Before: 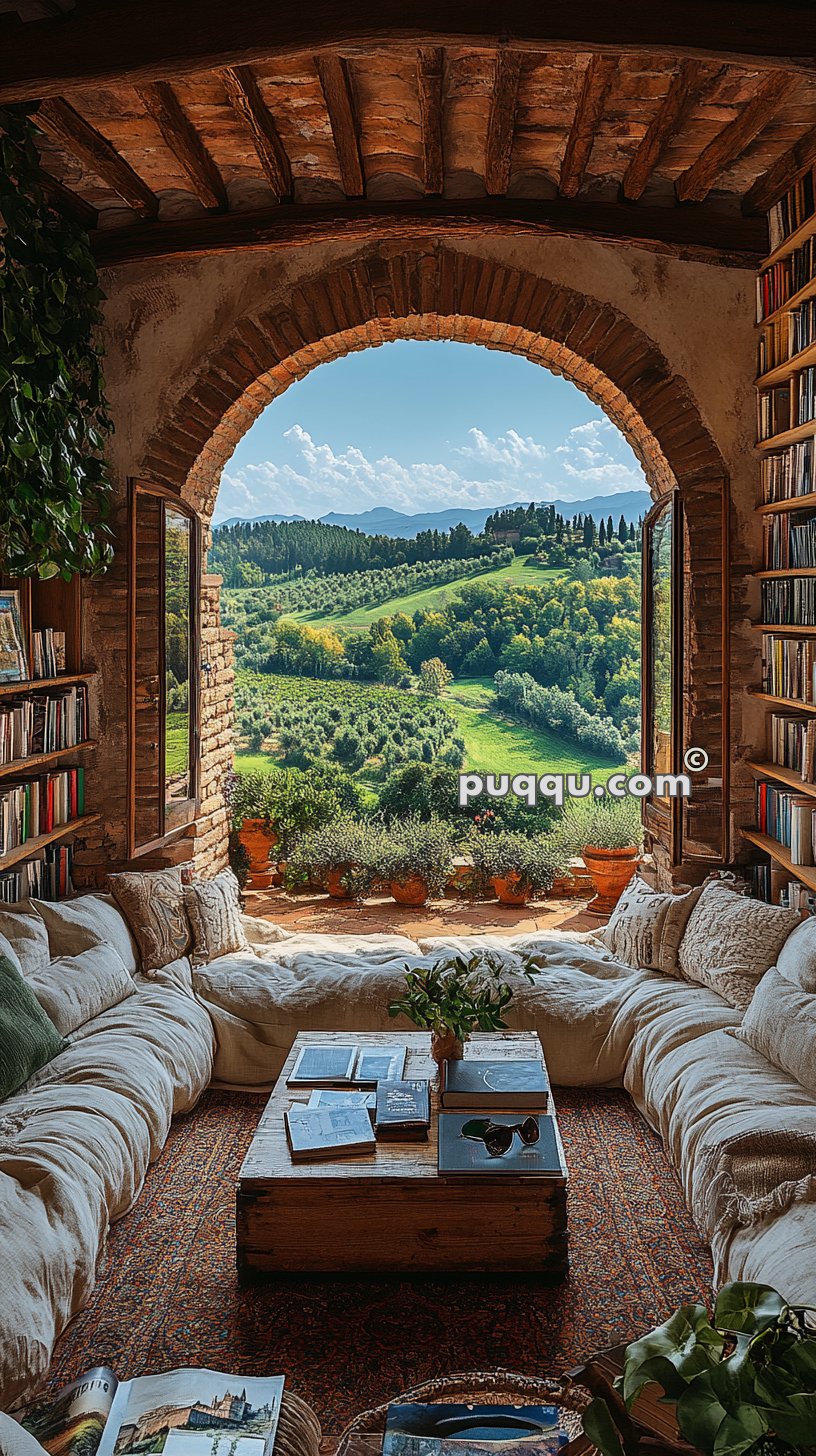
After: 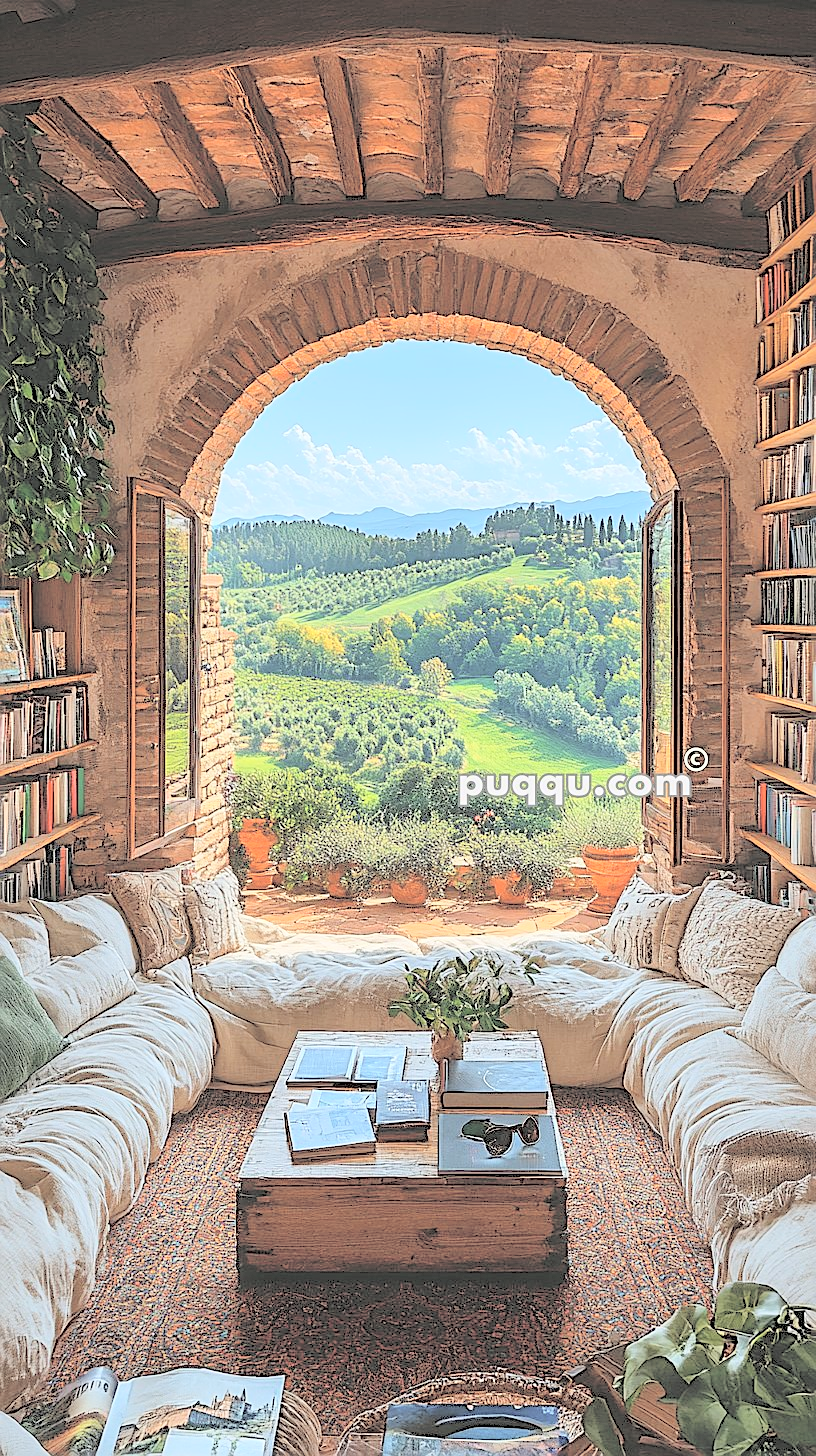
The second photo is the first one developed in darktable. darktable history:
sharpen: on, module defaults
contrast brightness saturation: brightness 0.99
